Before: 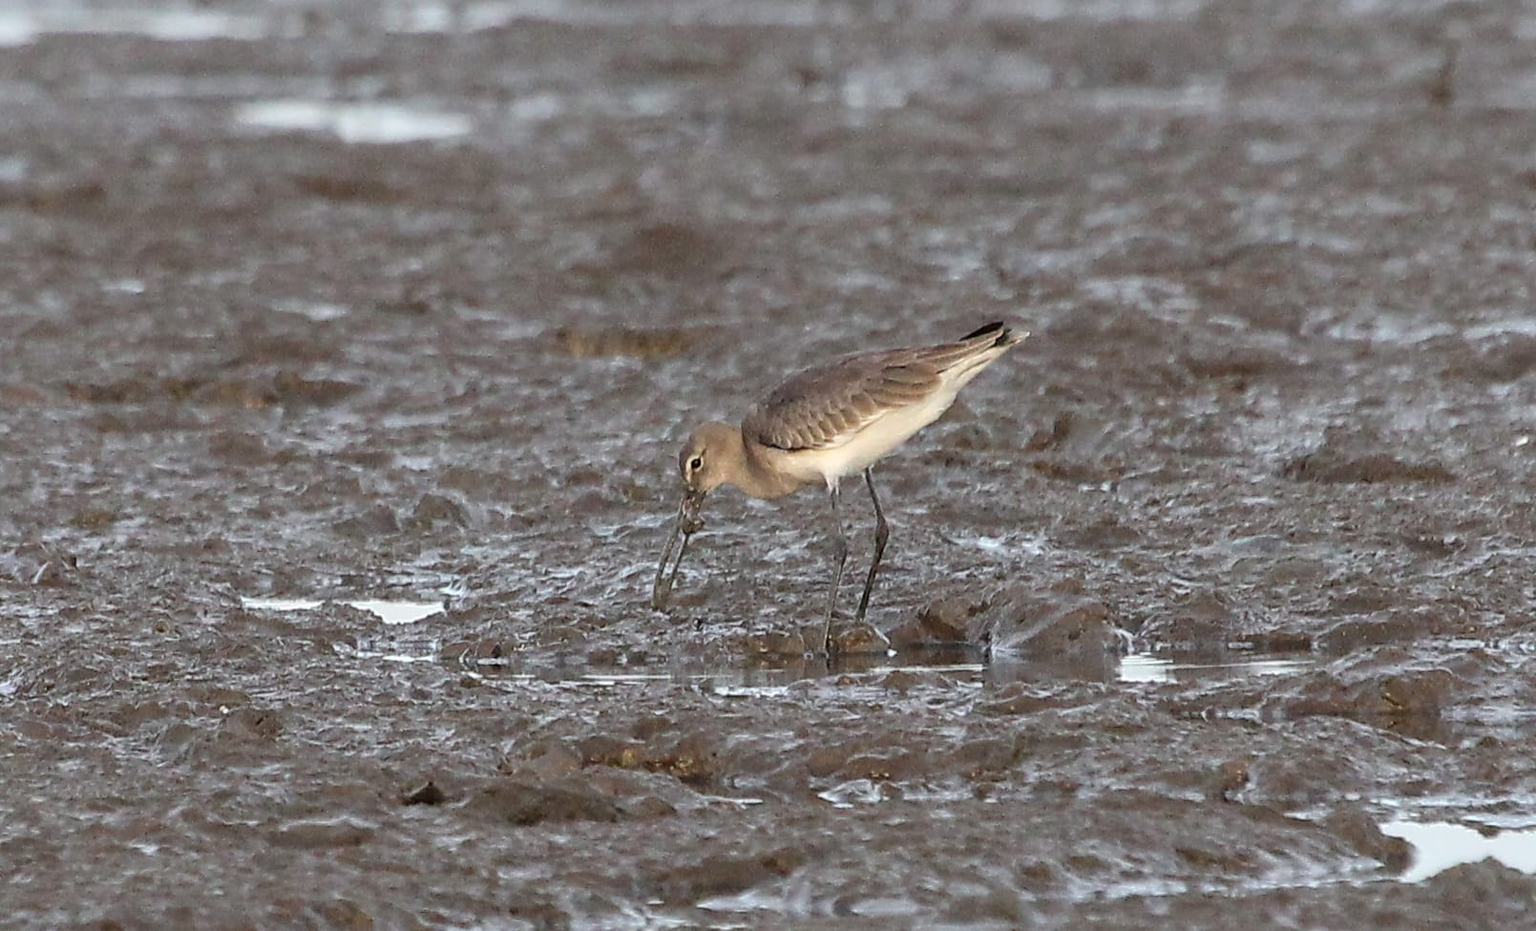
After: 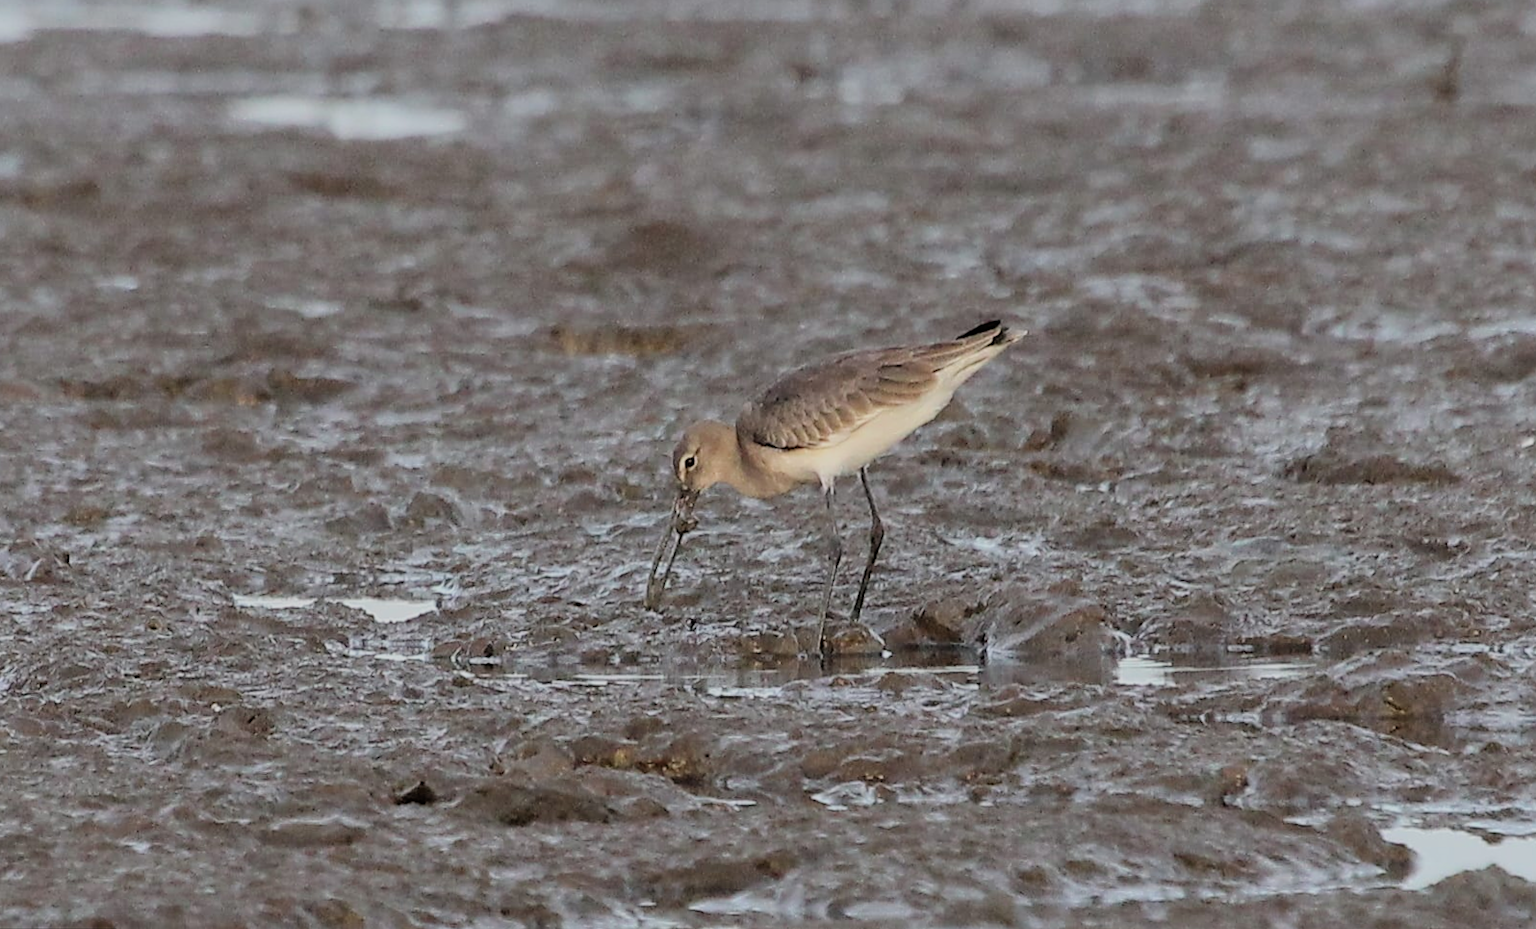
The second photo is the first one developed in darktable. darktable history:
rotate and perspective: rotation 0.192°, lens shift (horizontal) -0.015, crop left 0.005, crop right 0.996, crop top 0.006, crop bottom 0.99
filmic rgb: black relative exposure -7.48 EV, white relative exposure 4.83 EV, hardness 3.4, color science v6 (2022)
